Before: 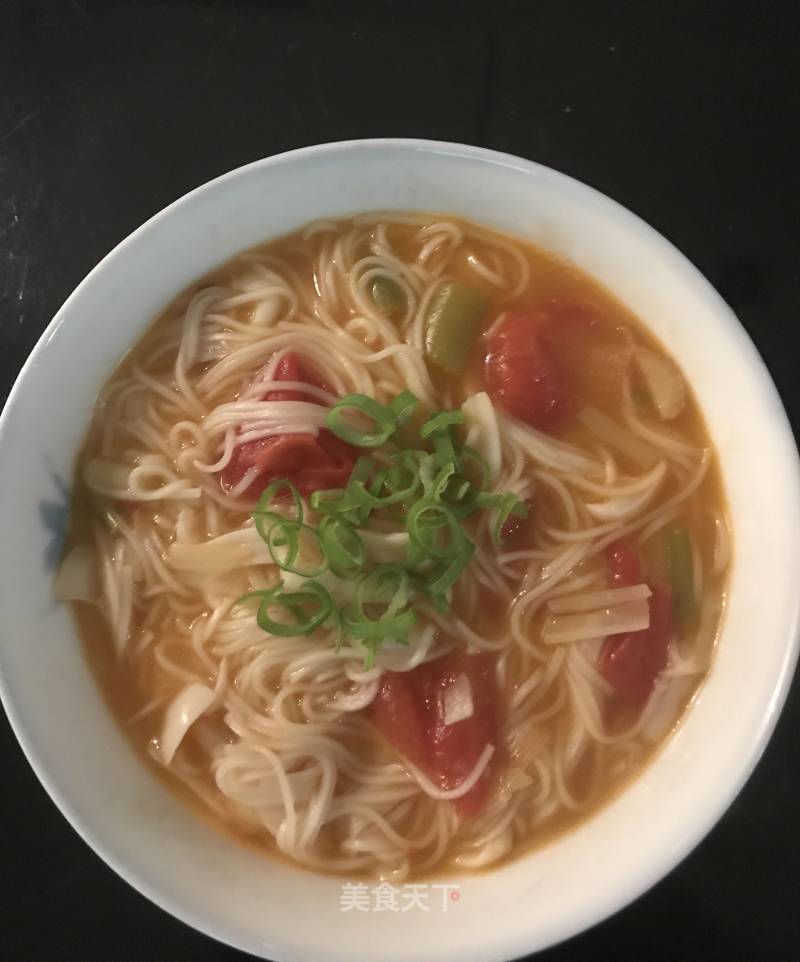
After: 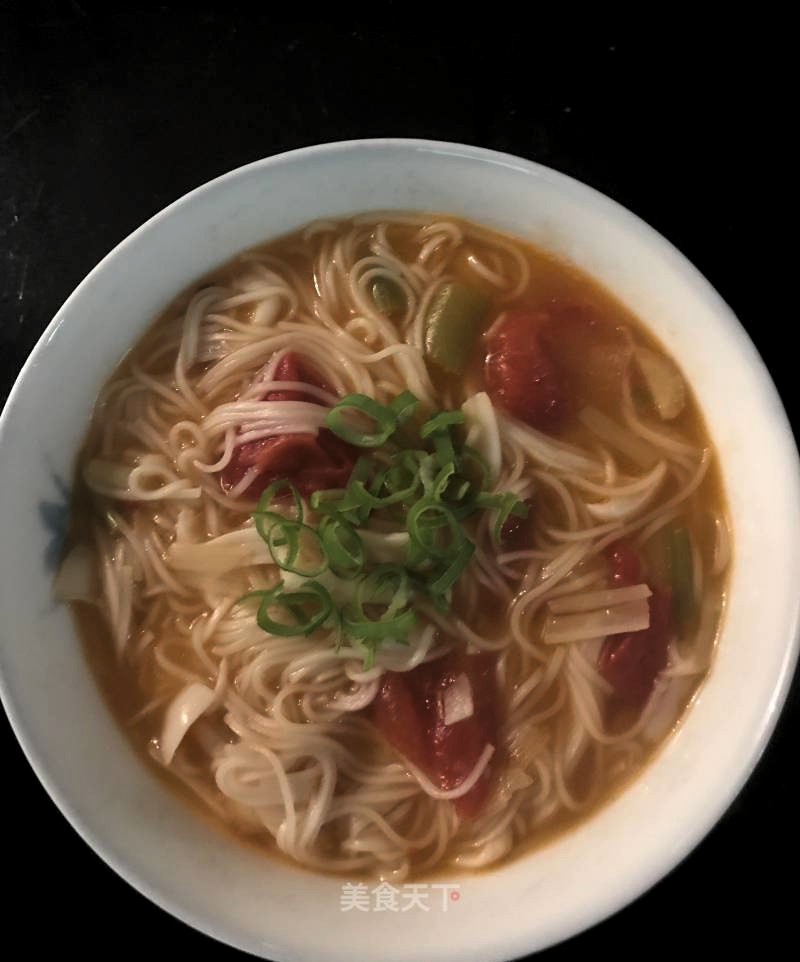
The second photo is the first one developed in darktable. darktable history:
color zones: curves: ch0 [(0.25, 0.5) (0.428, 0.473) (0.75, 0.5)]; ch1 [(0.243, 0.479) (0.398, 0.452) (0.75, 0.5)]
levels: levels [0.116, 0.574, 1]
